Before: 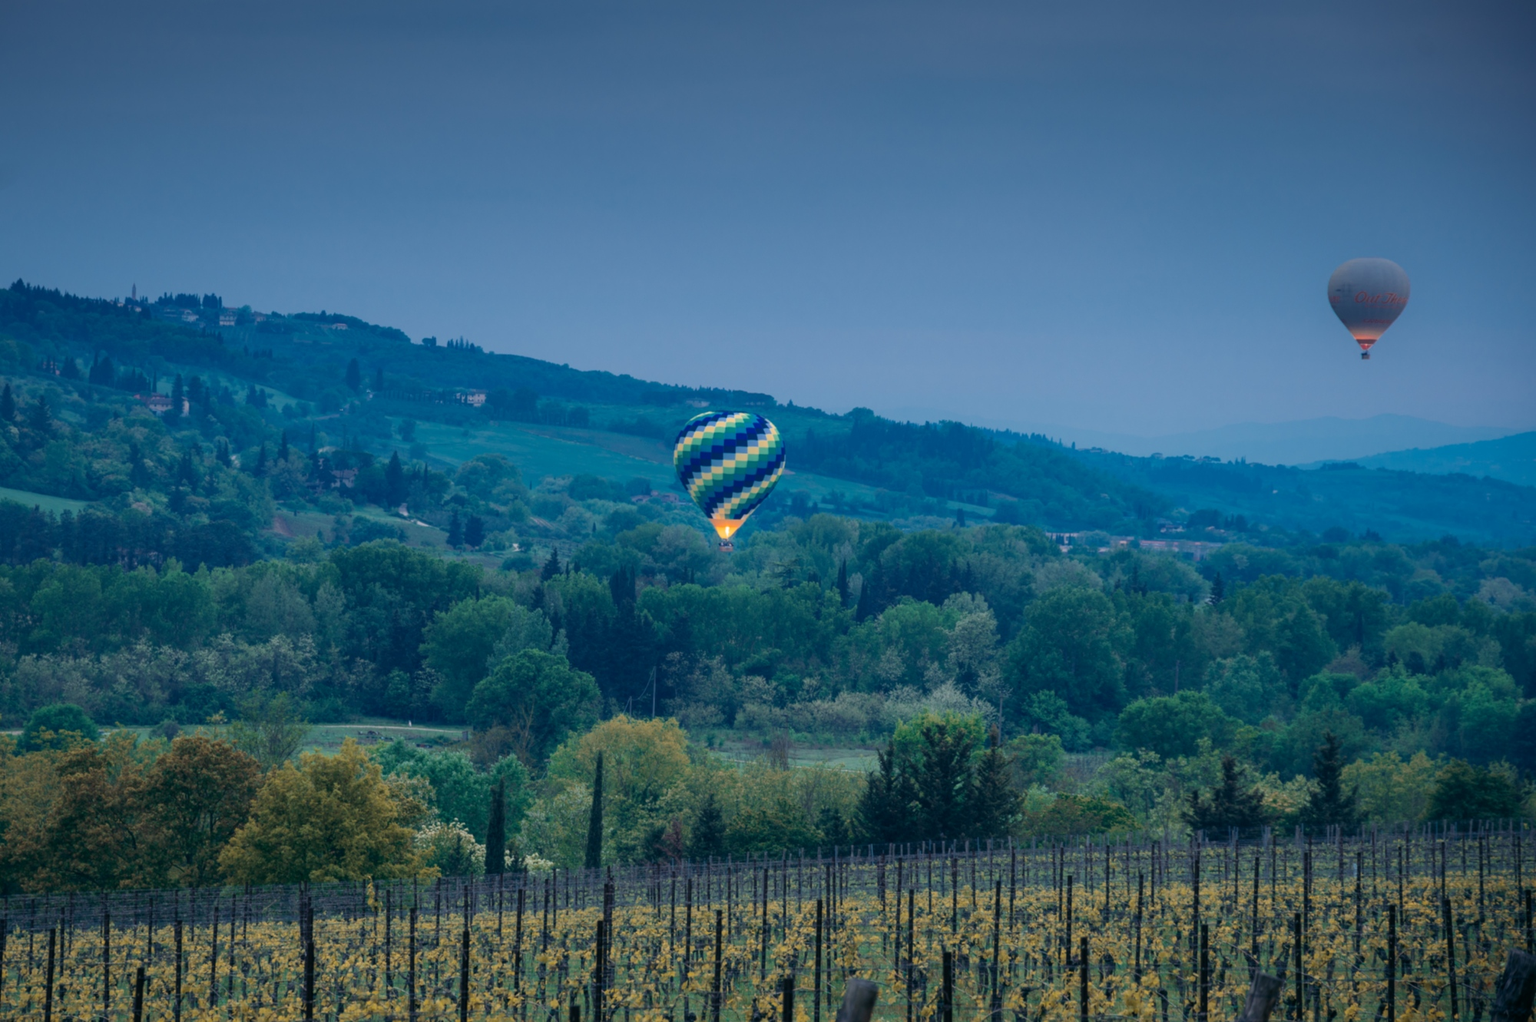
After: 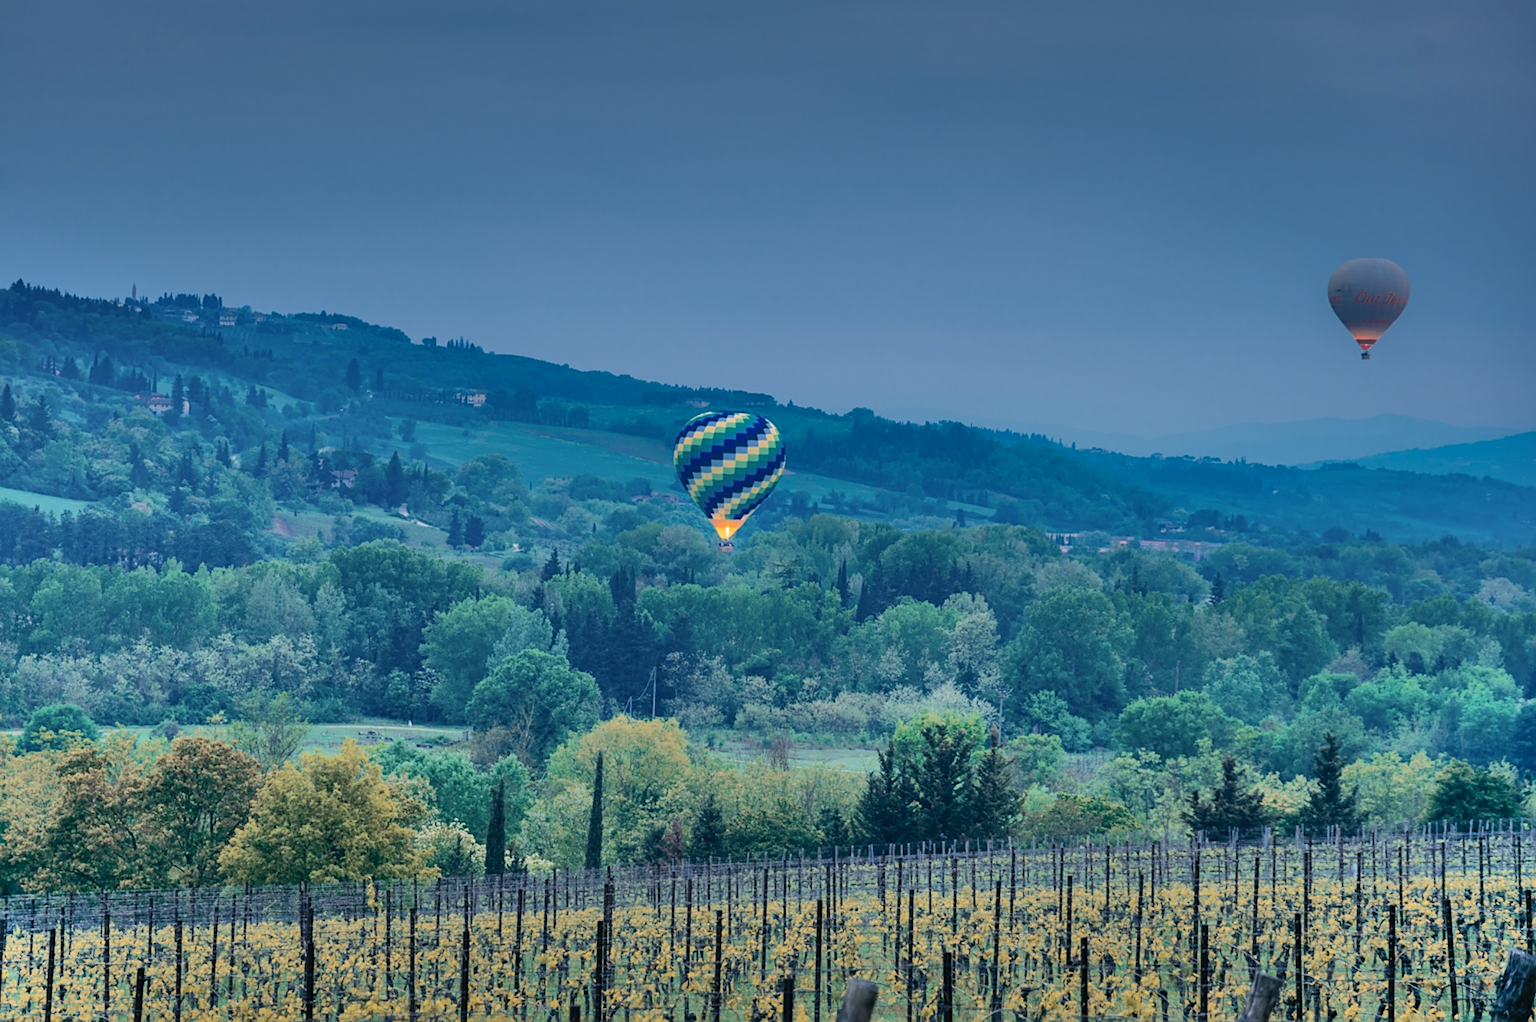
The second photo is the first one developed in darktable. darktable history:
shadows and highlights: radius 123.72, shadows 99.75, white point adjustment -2.97, highlights -98.55, soften with gaussian
sharpen: on, module defaults
